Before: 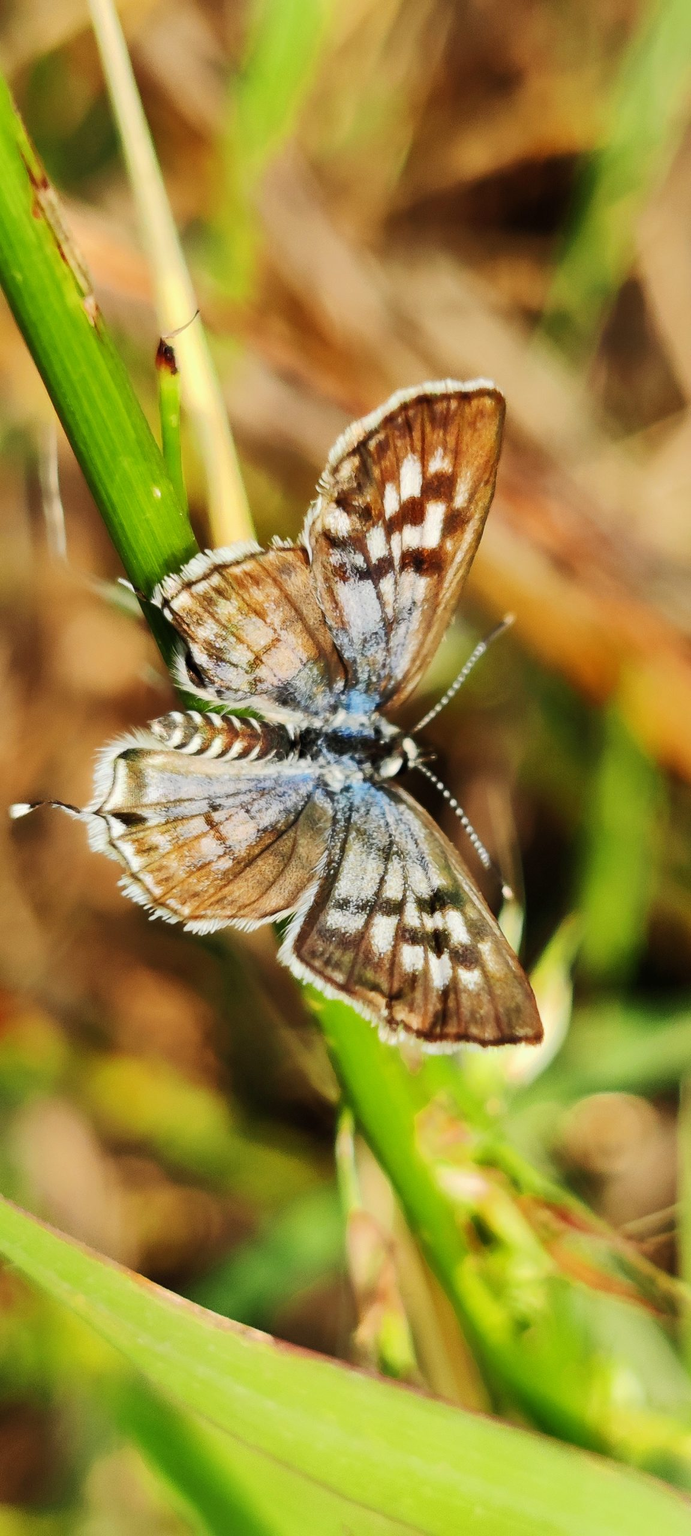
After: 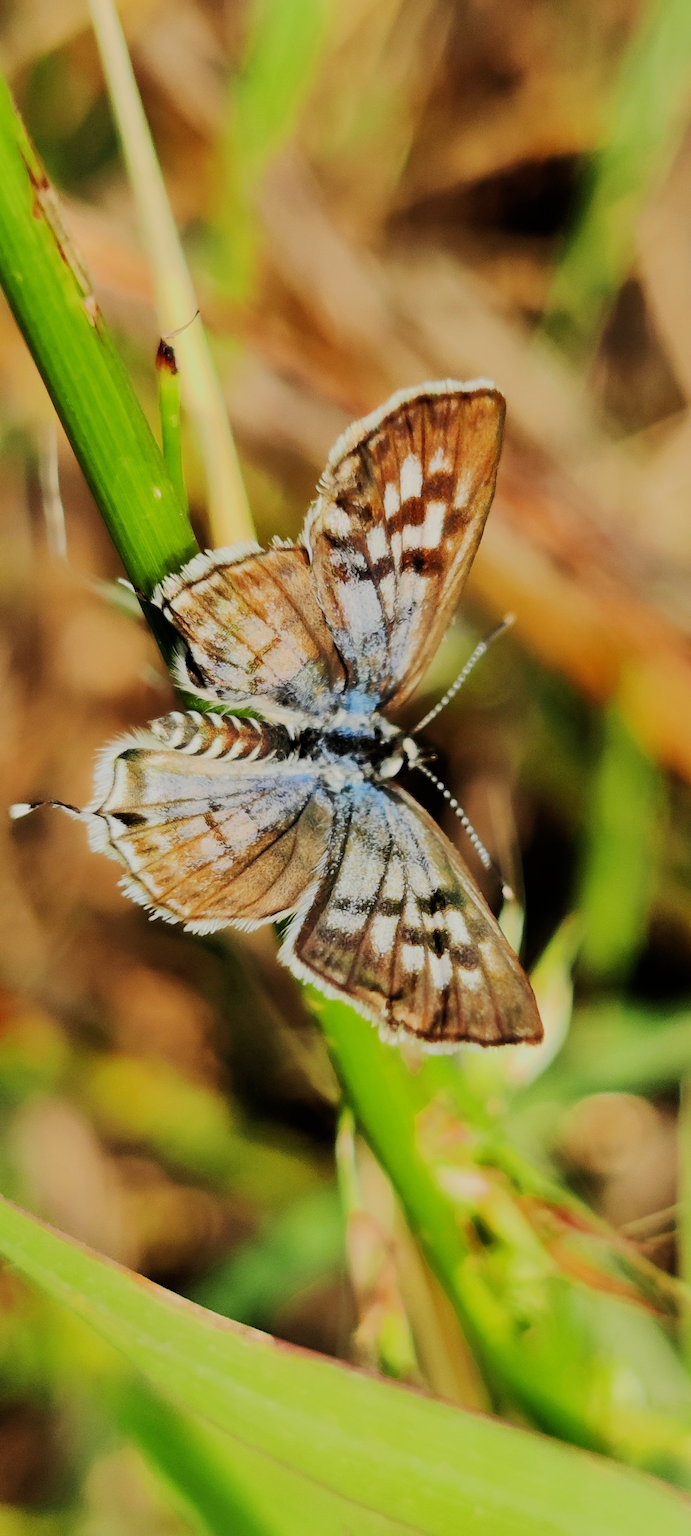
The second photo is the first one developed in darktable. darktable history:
filmic rgb: black relative exposure -7.3 EV, white relative exposure 5.06 EV, hardness 3.21, color science v6 (2022)
